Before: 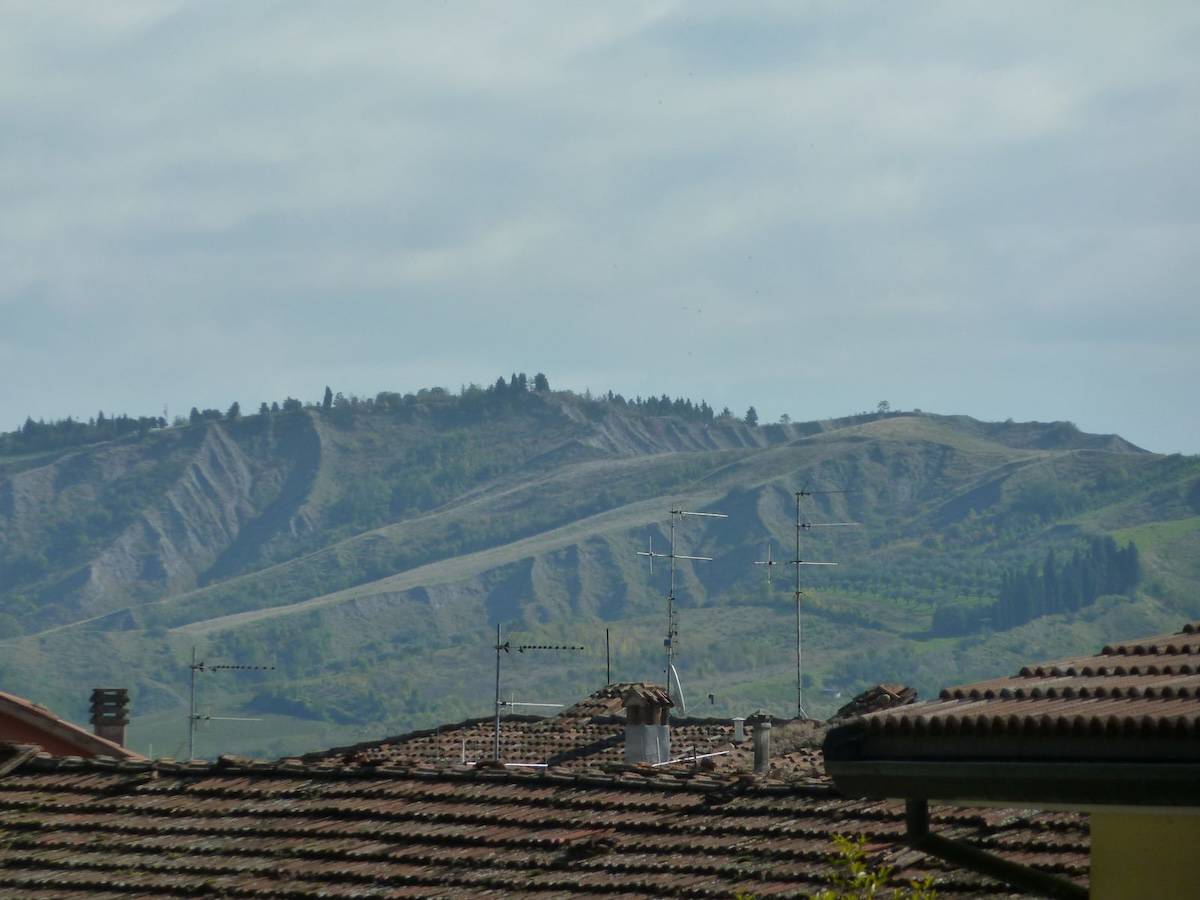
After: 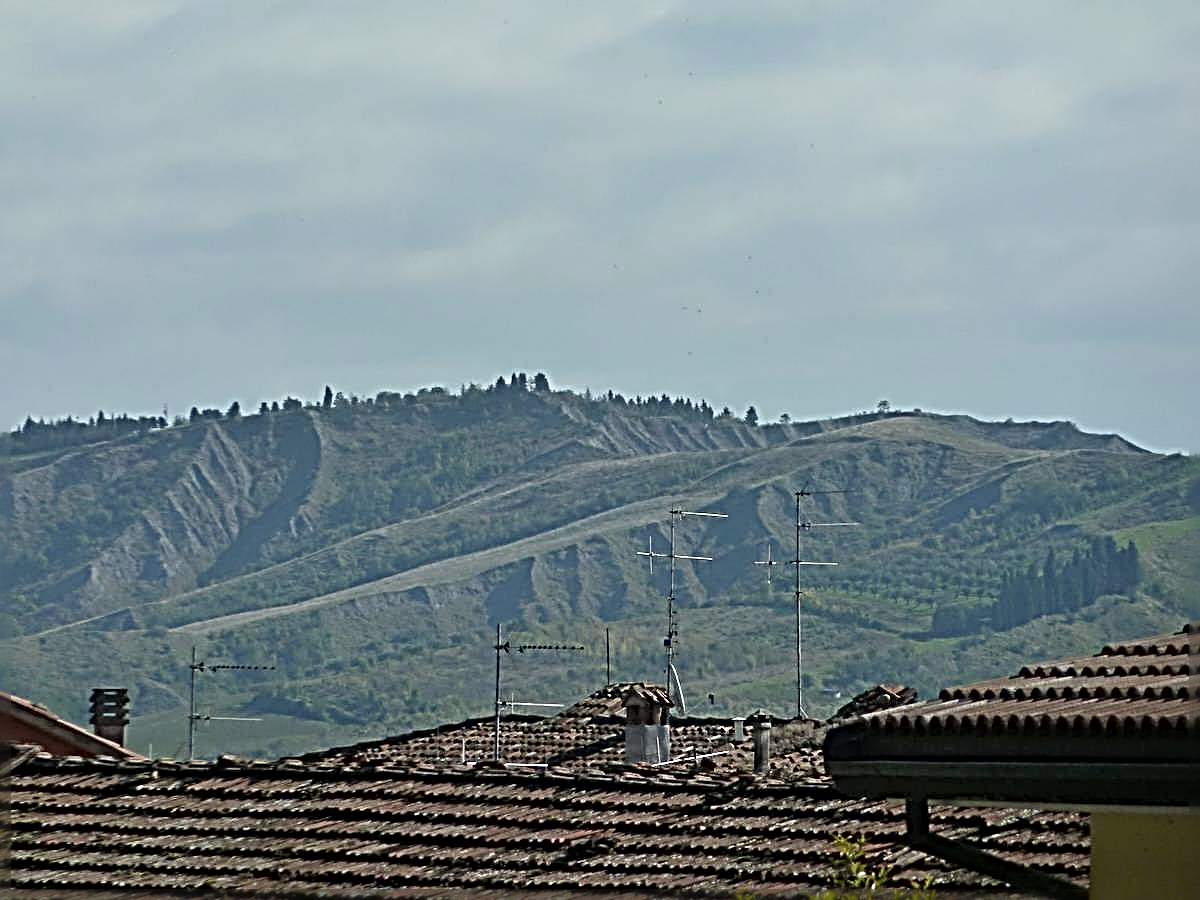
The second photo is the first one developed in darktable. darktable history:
tone equalizer: -7 EV 0.125 EV, edges refinement/feathering 500, mask exposure compensation -1.57 EV, preserve details no
sharpen: radius 4.052, amount 2
contrast brightness saturation: saturation -0.062
